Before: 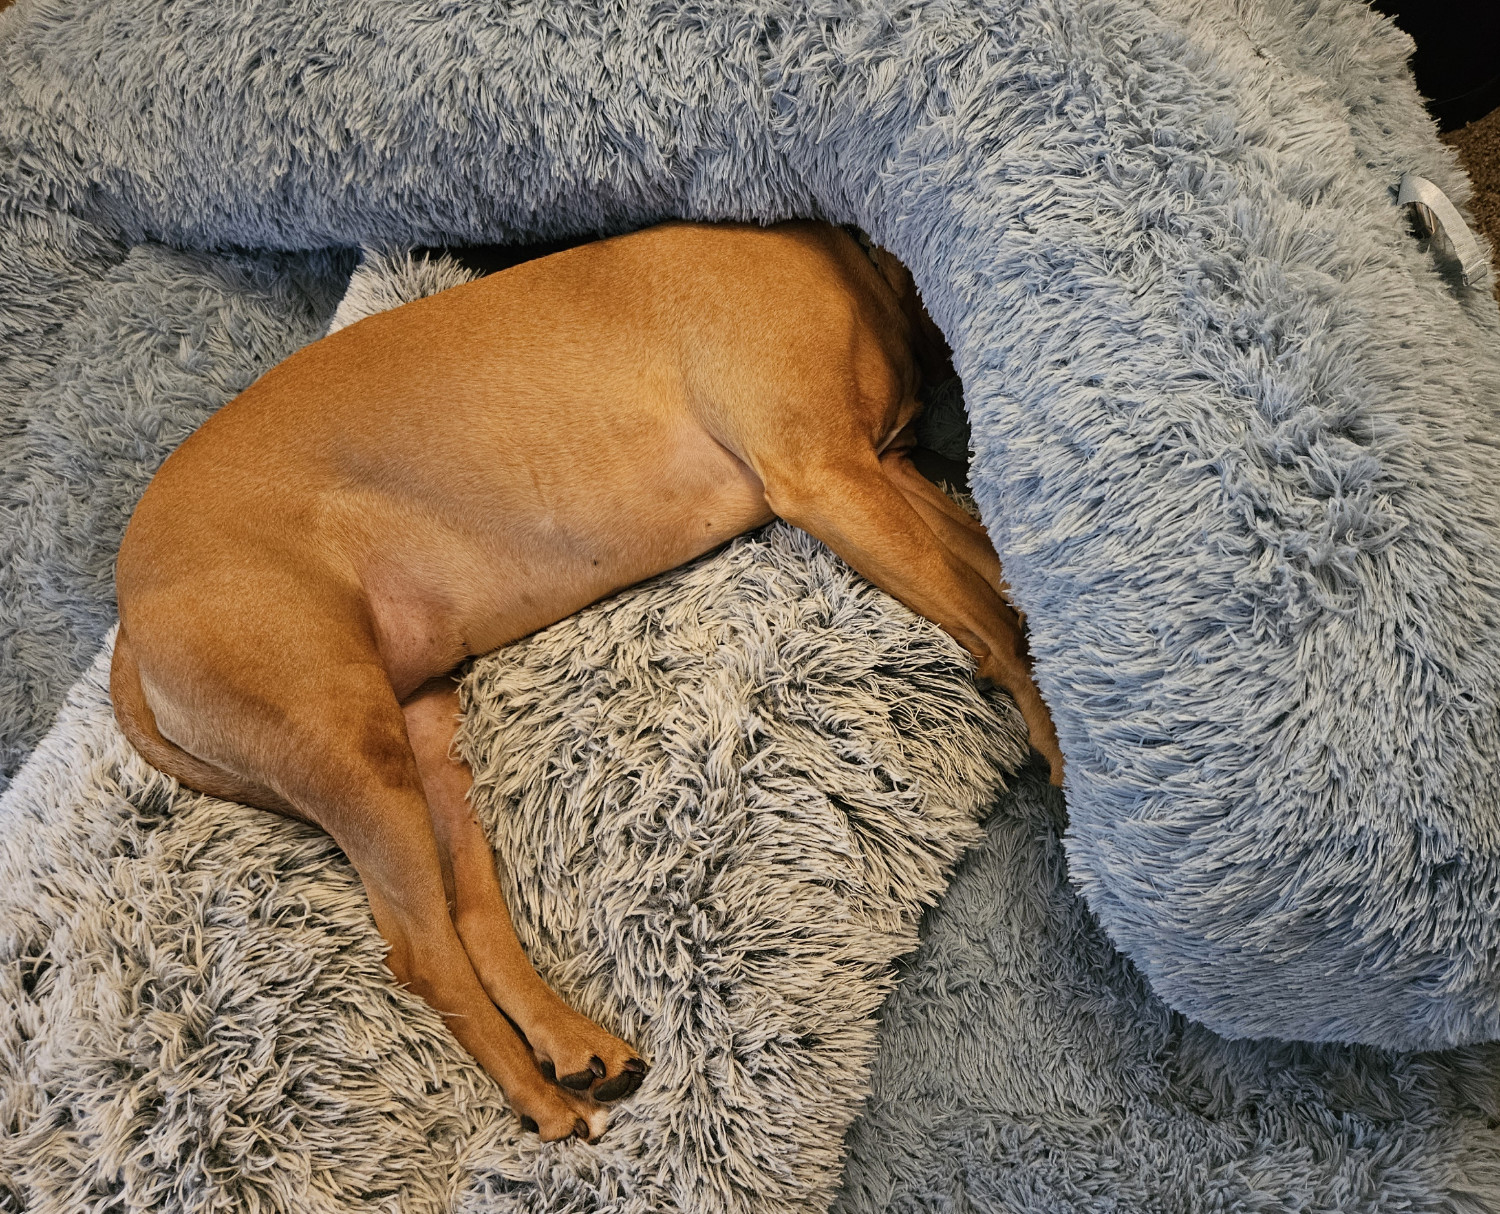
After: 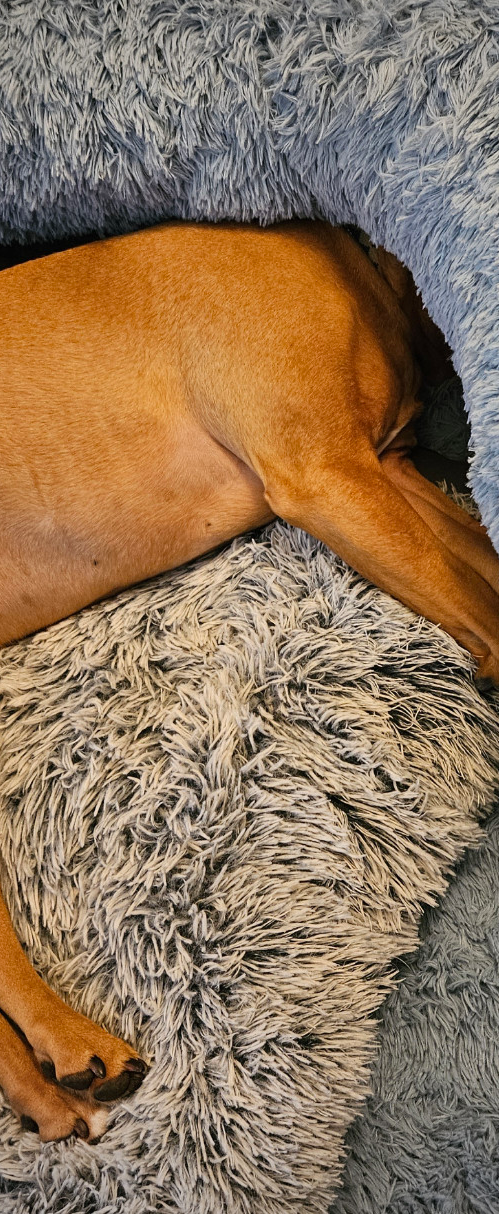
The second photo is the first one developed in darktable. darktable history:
crop: left 33.36%, right 33.36%
shadows and highlights: shadows 49, highlights -41, soften with gaussian
vignetting: unbound false
